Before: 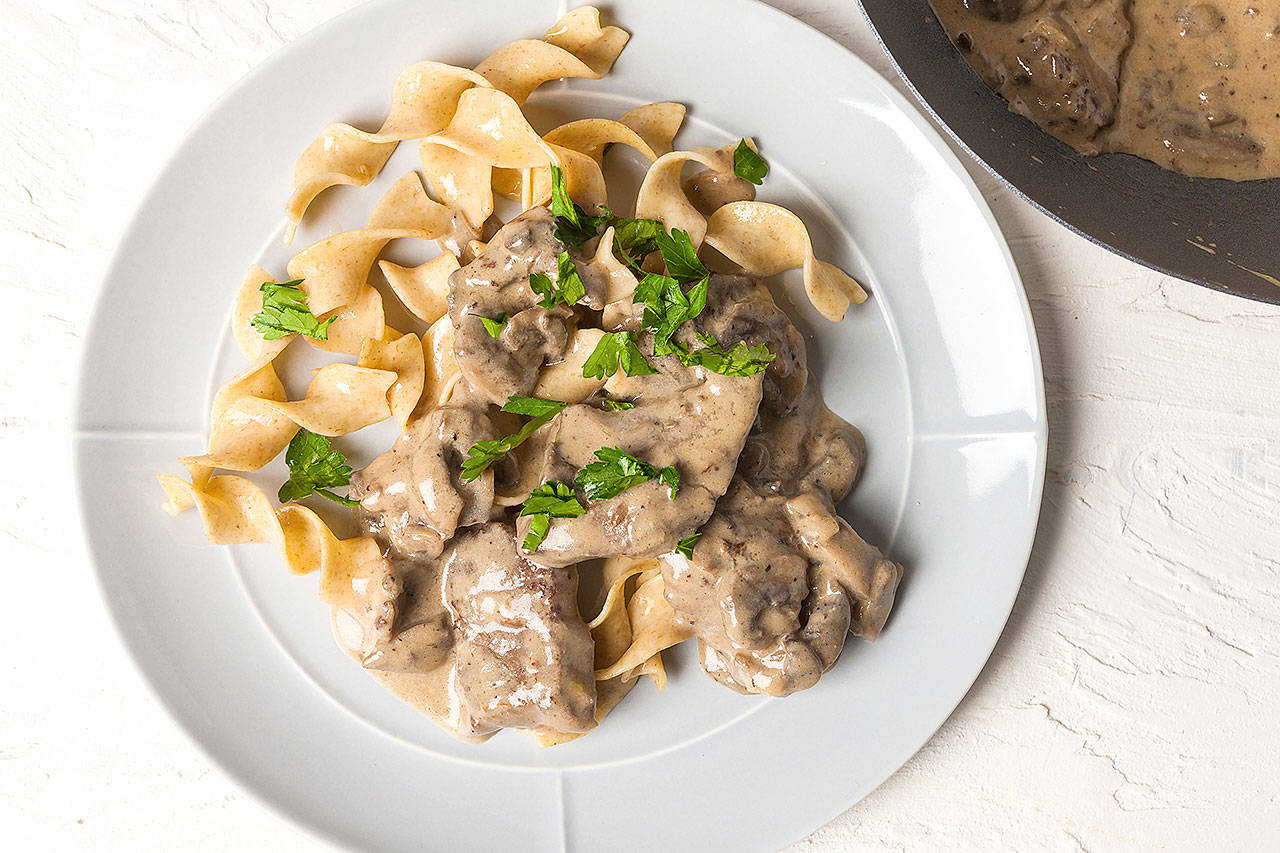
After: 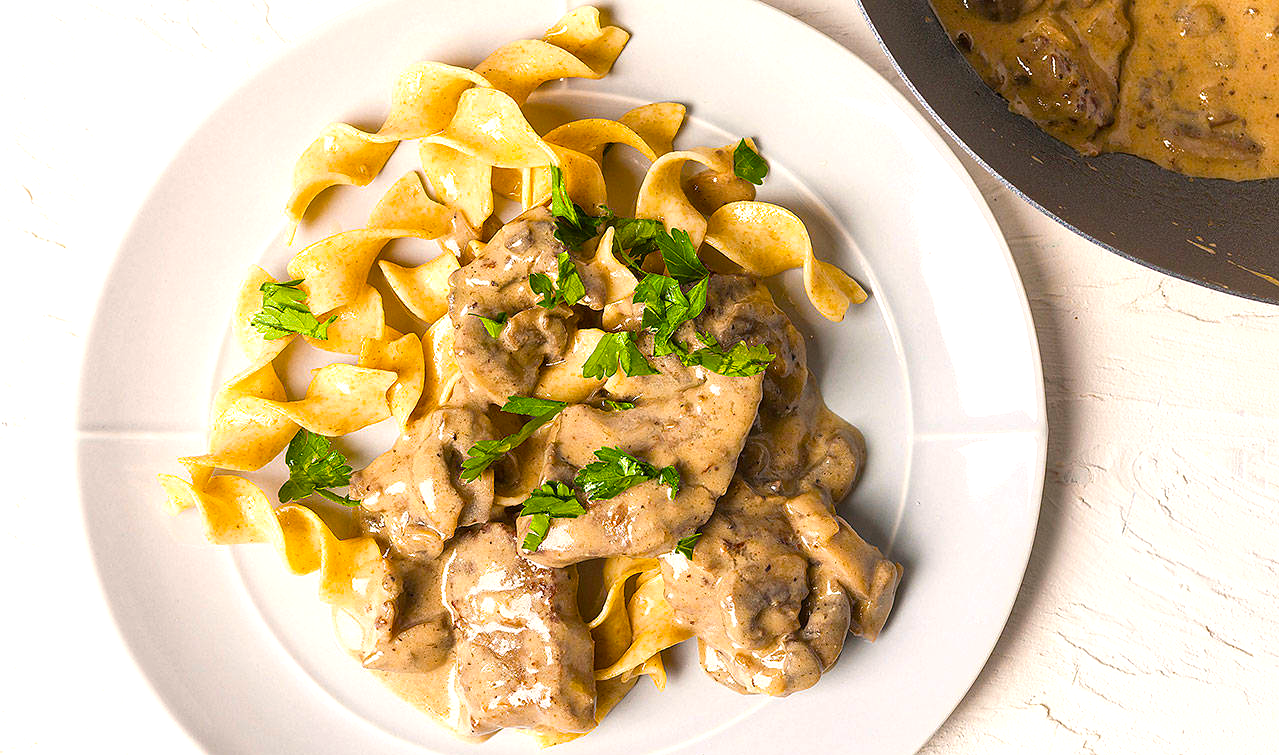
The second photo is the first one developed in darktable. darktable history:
color balance rgb: highlights gain › chroma 1.577%, highlights gain › hue 56.09°, perceptual saturation grading › global saturation 36.883%, perceptual saturation grading › shadows 35.129%, perceptual brilliance grading › highlights 8.396%, perceptual brilliance grading › mid-tones 3.41%, perceptual brilliance grading › shadows 1.609%, global vibrance 7.816%
crop and rotate: top 0%, bottom 11.404%
